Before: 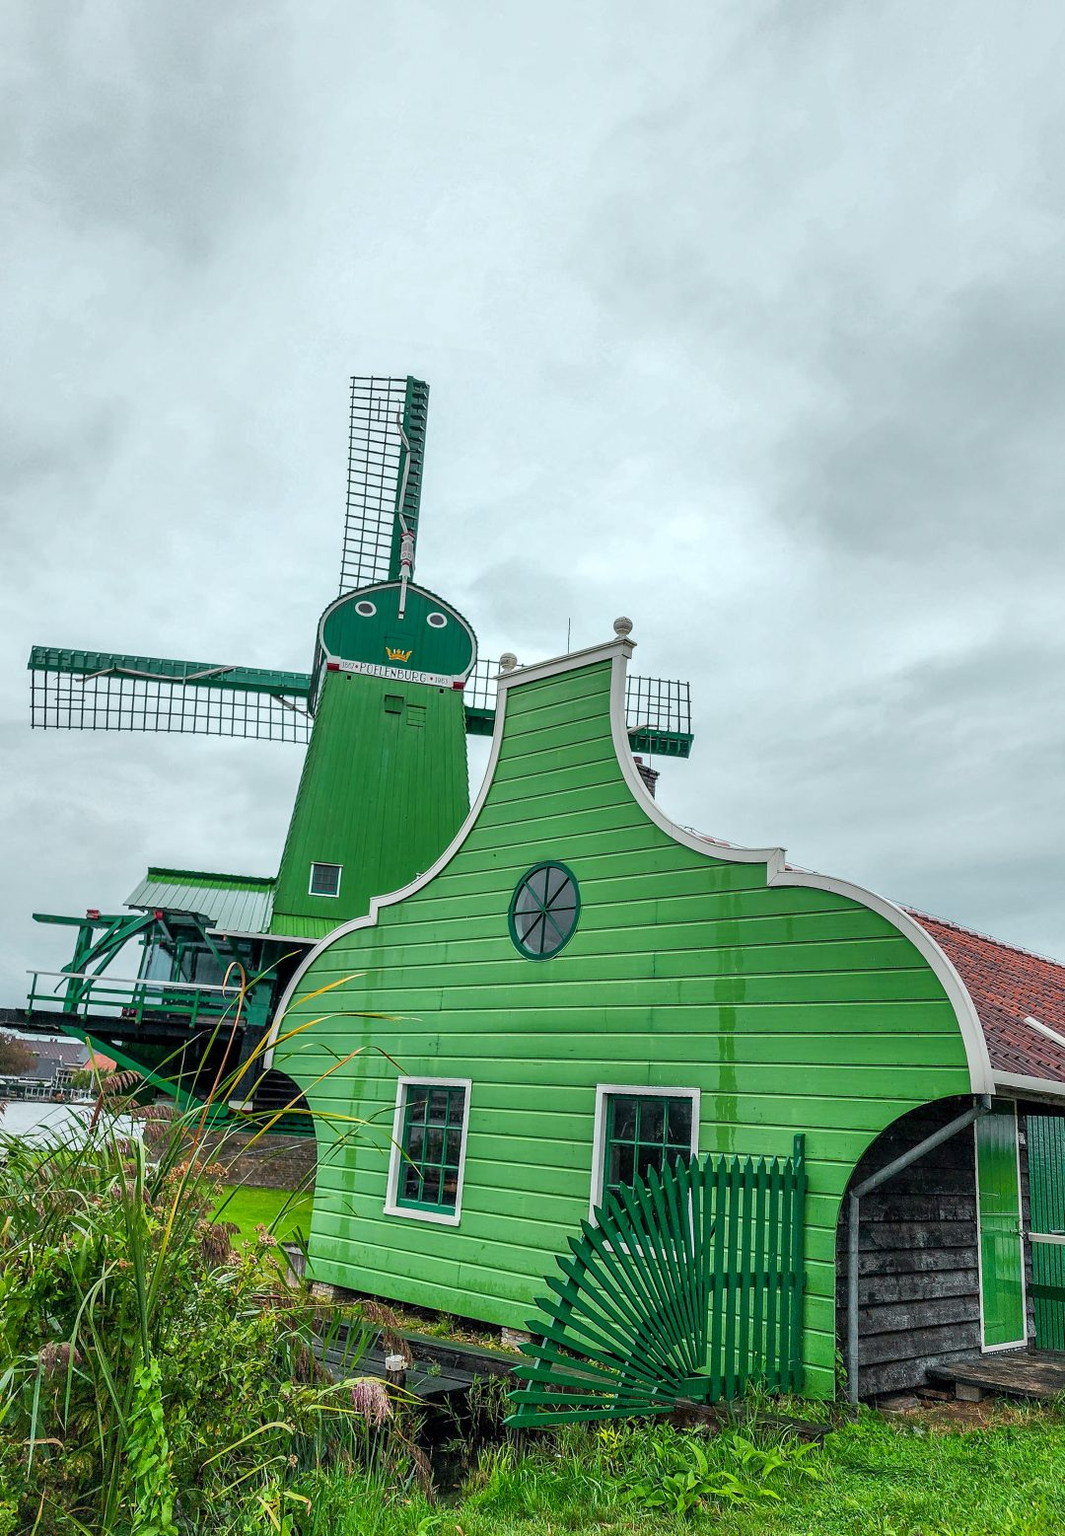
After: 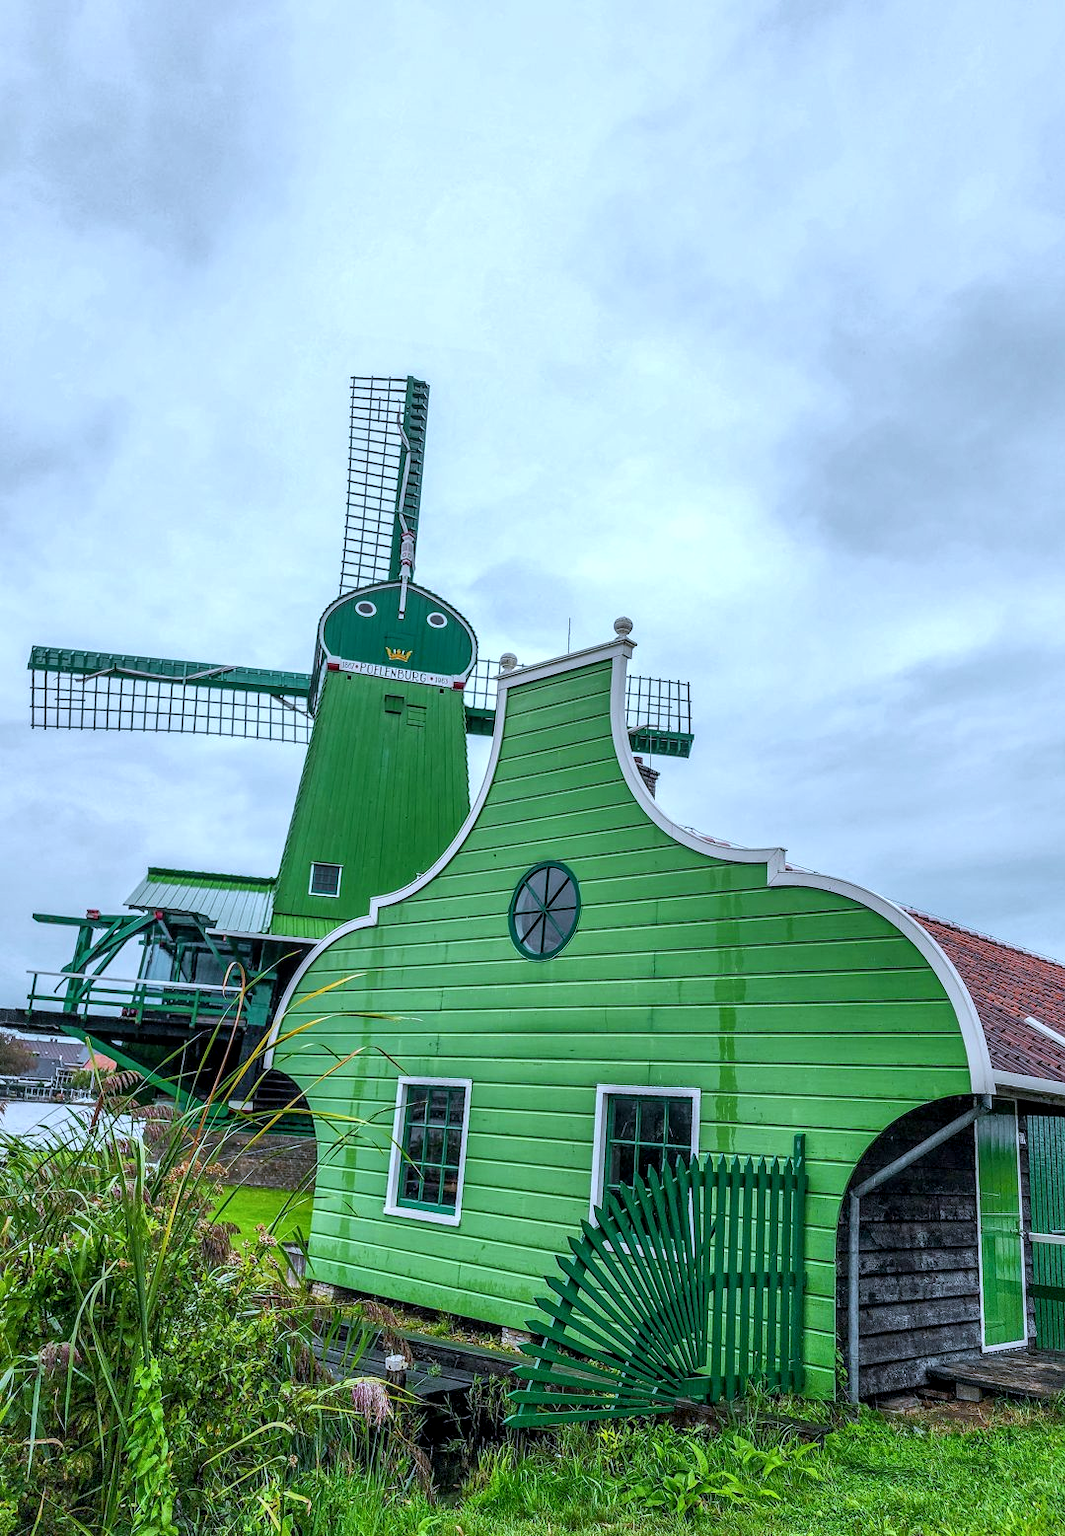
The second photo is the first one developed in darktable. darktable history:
local contrast: on, module defaults
white balance: red 0.948, green 1.02, blue 1.176
